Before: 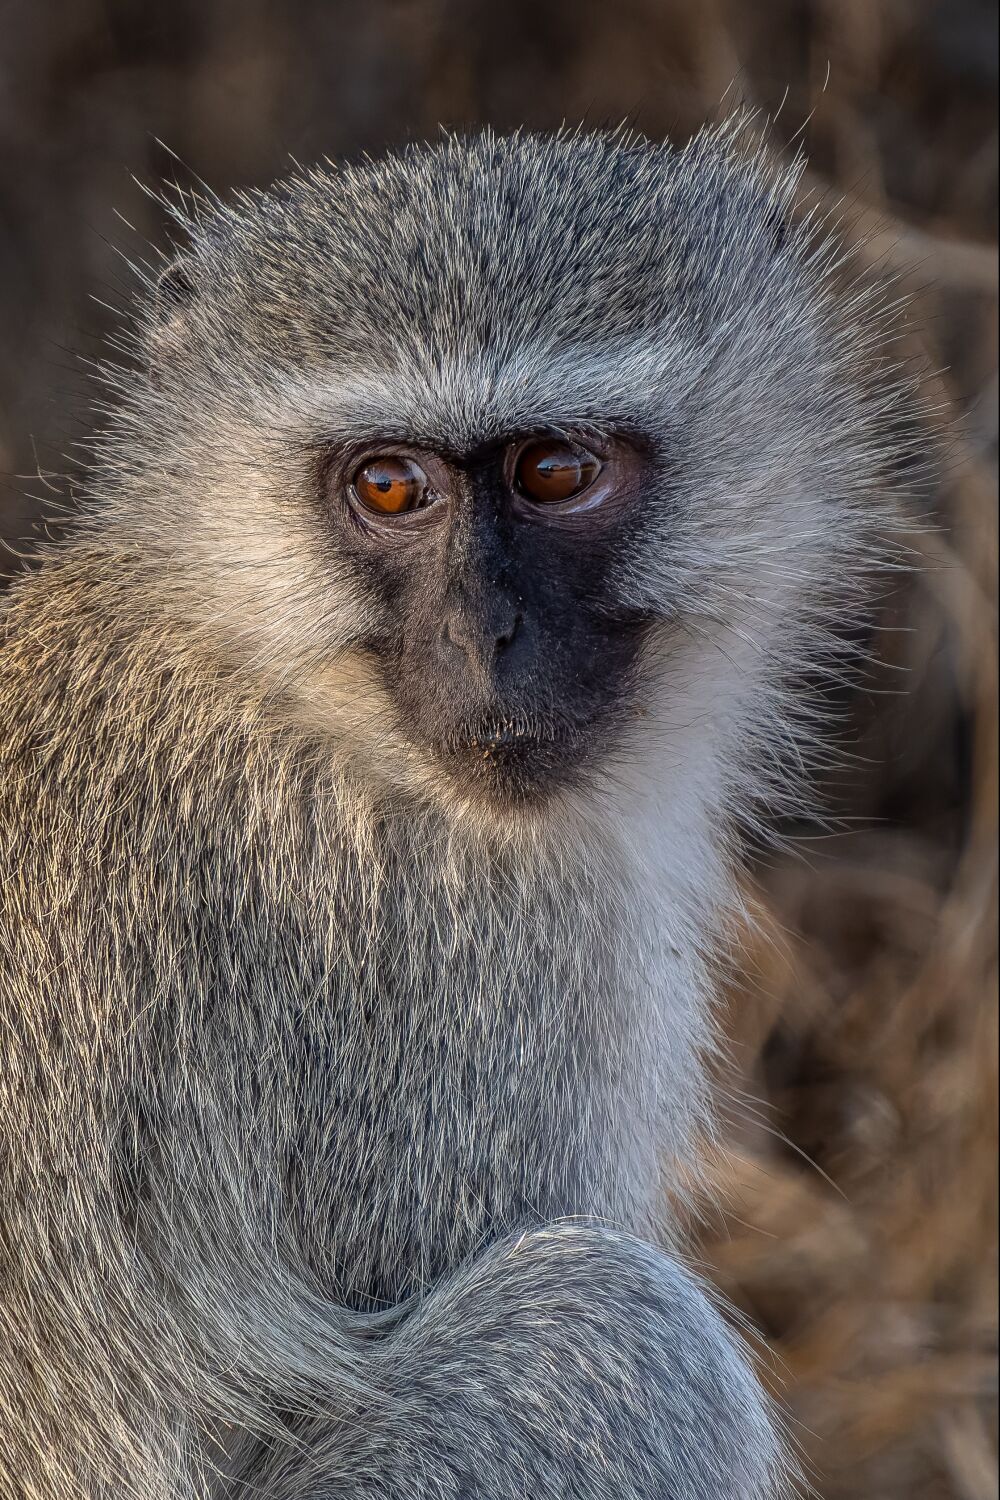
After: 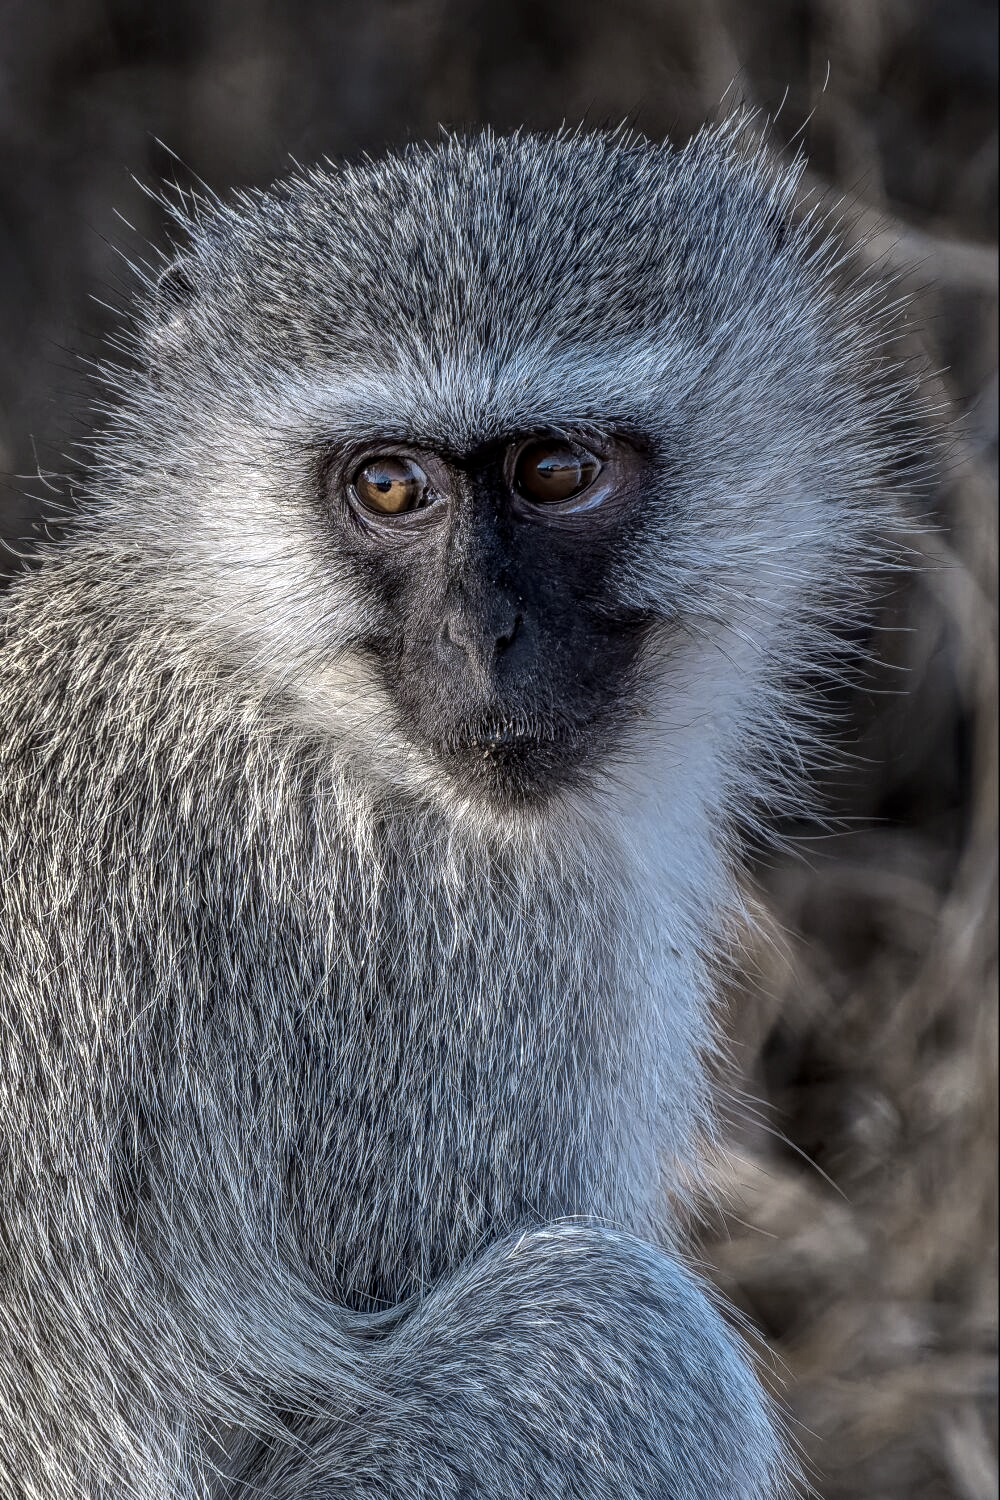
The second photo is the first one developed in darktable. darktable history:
white balance: red 0.926, green 1.003, blue 1.133
local contrast: on, module defaults
tone equalizer: -8 EV -0.417 EV, -7 EV -0.389 EV, -6 EV -0.333 EV, -5 EV -0.222 EV, -3 EV 0.222 EV, -2 EV 0.333 EV, -1 EV 0.389 EV, +0 EV 0.417 EV, edges refinement/feathering 500, mask exposure compensation -1.57 EV, preserve details no
color zones: curves: ch0 [(0.25, 0.667) (0.758, 0.368)]; ch1 [(0.215, 0.245) (0.761, 0.373)]; ch2 [(0.247, 0.554) (0.761, 0.436)]
